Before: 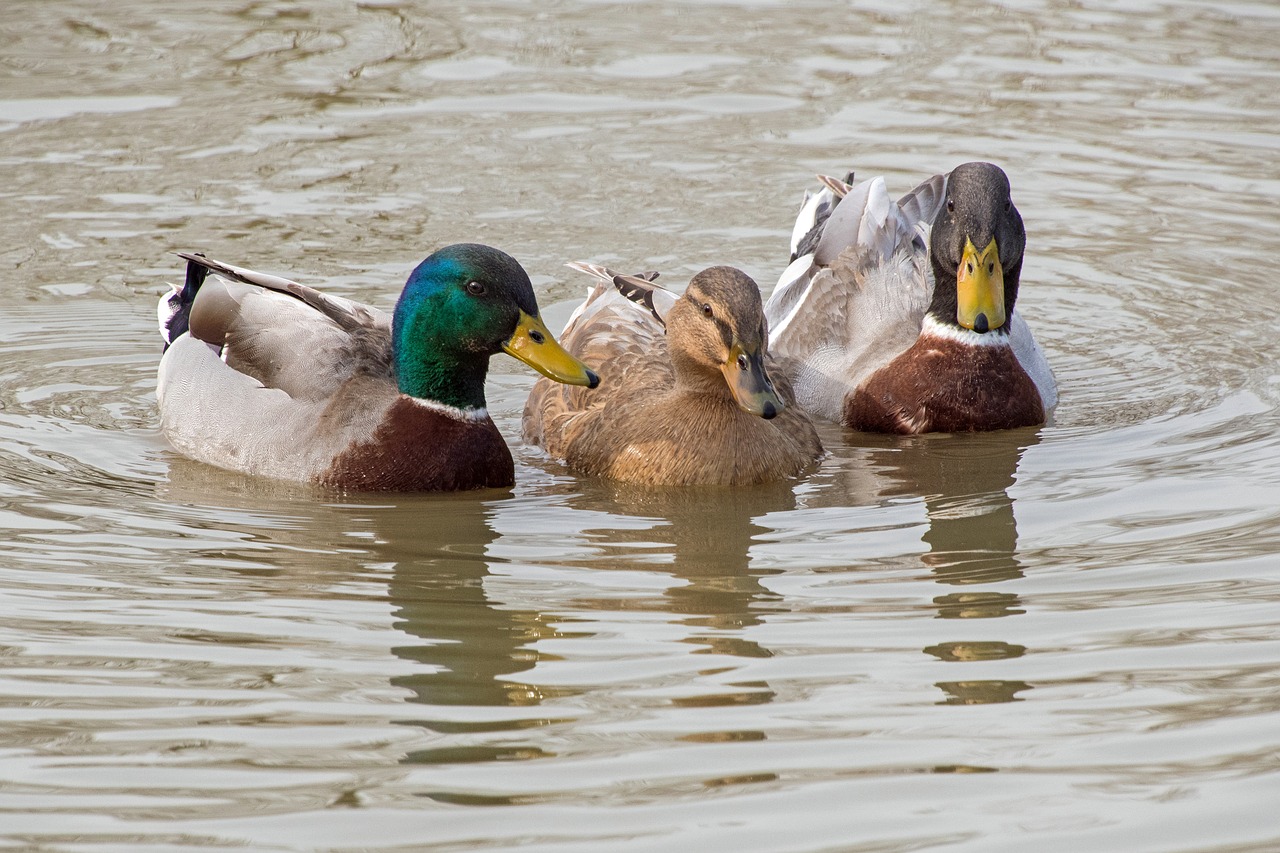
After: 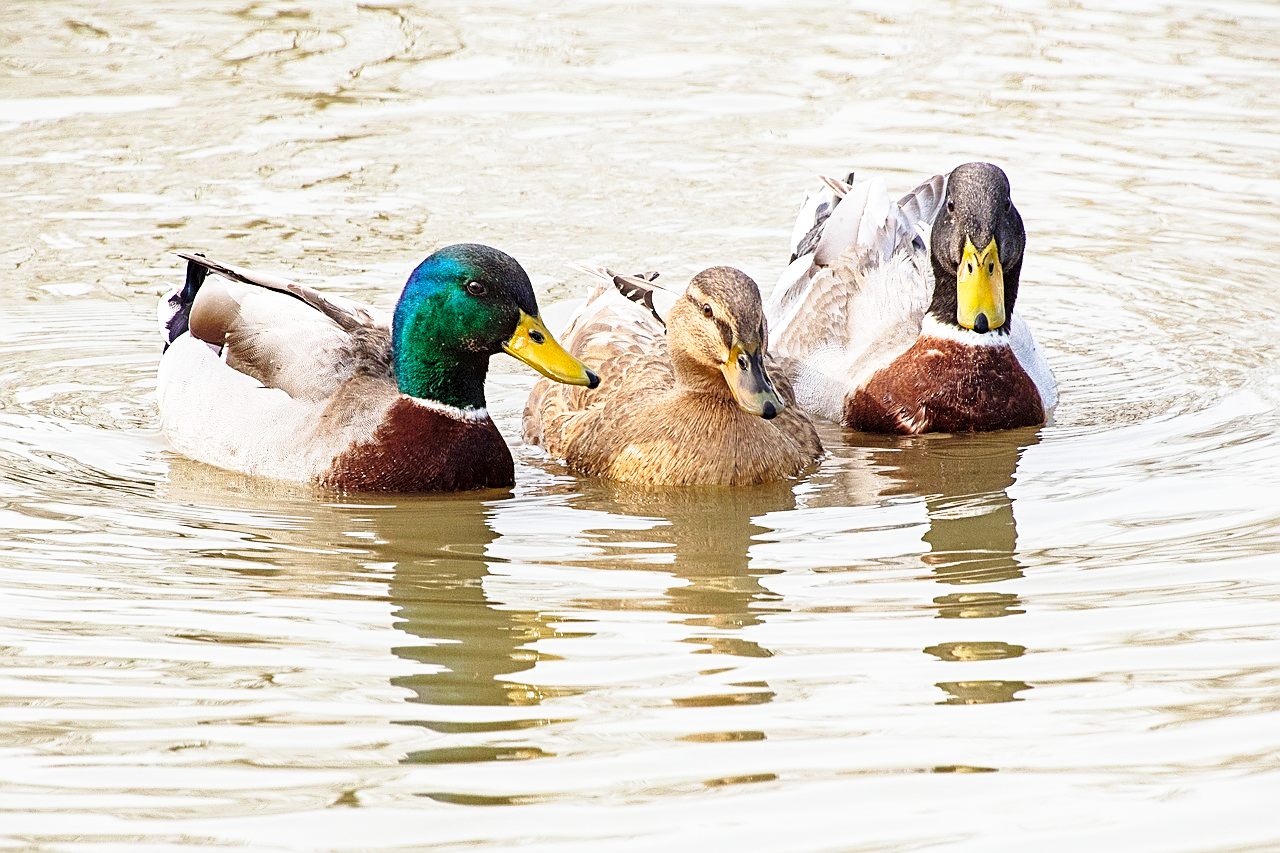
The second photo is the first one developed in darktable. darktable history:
sharpen: on, module defaults
exposure: compensate exposure bias true, compensate highlight preservation false
base curve: curves: ch0 [(0, 0) (0.026, 0.03) (0.109, 0.232) (0.351, 0.748) (0.669, 0.968) (1, 1)], preserve colors none
